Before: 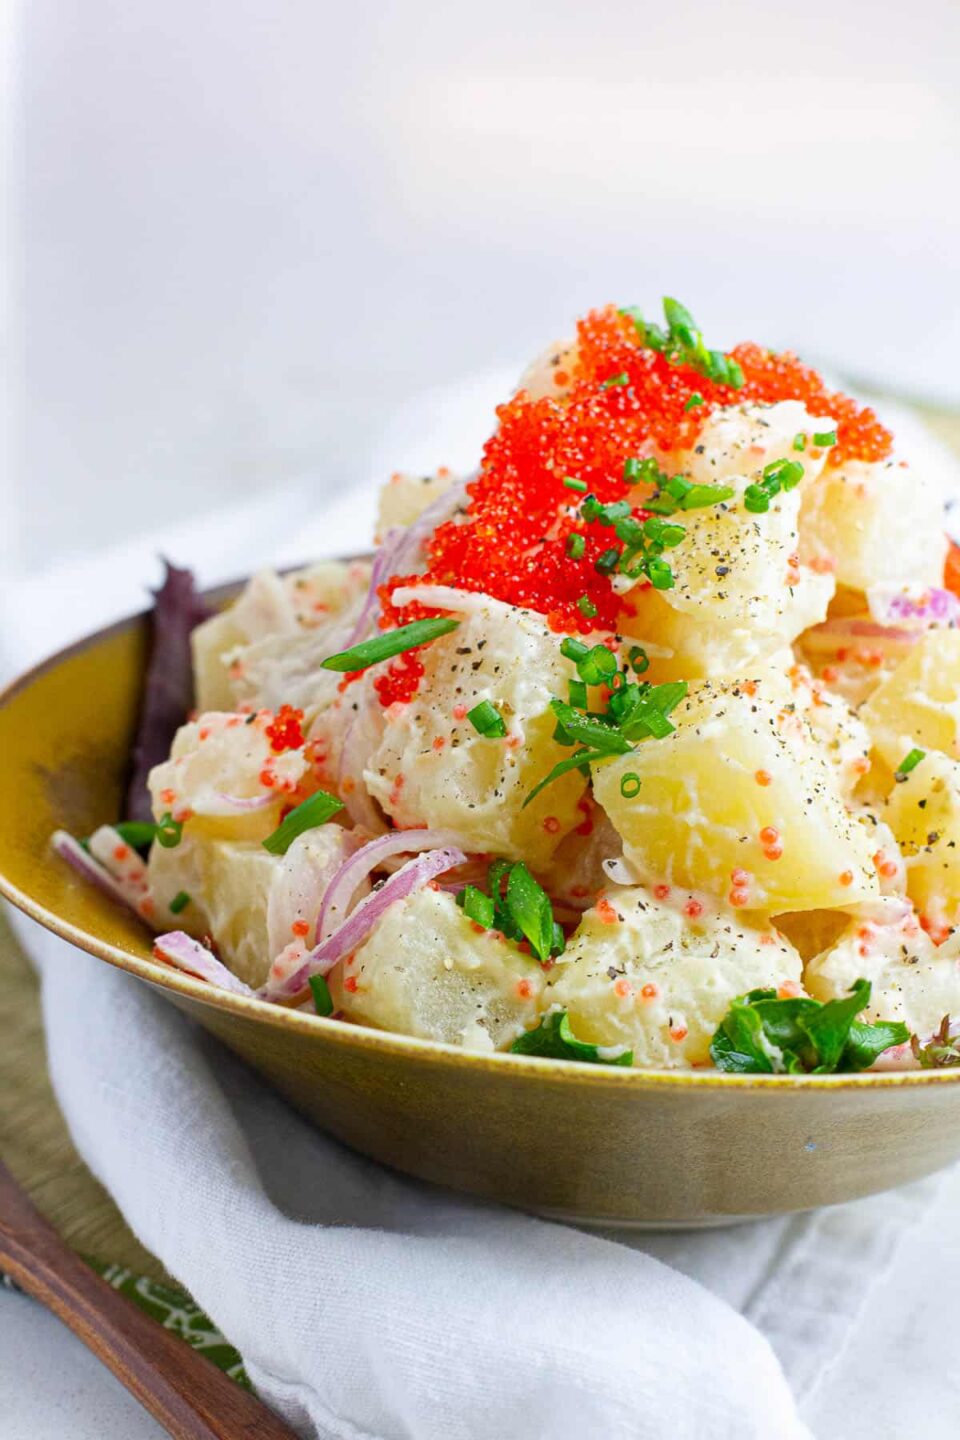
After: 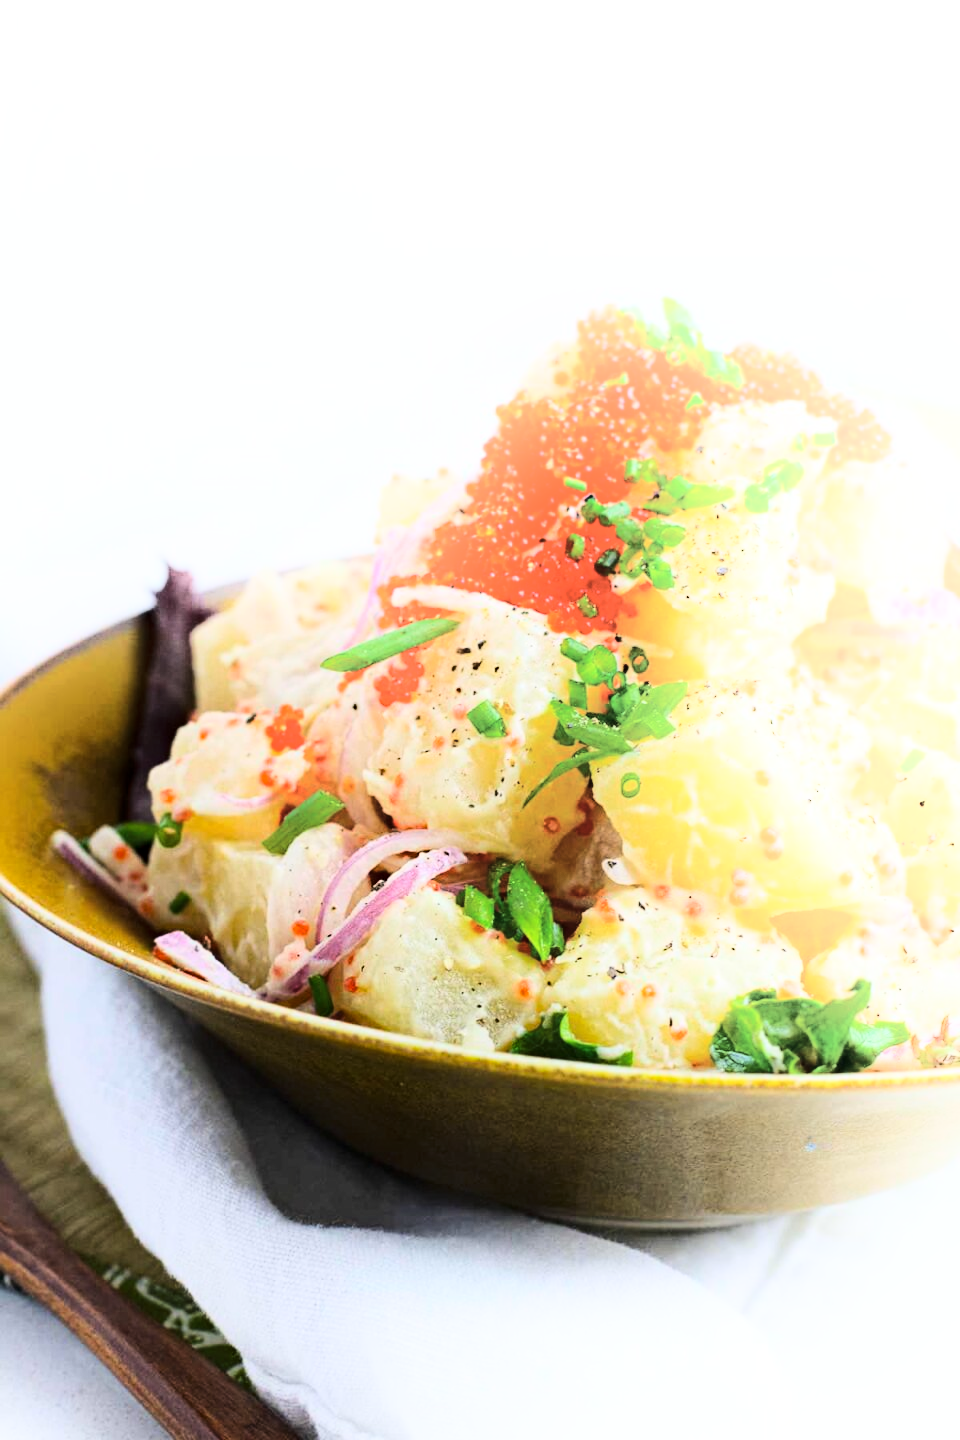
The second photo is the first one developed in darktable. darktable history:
tone curve: curves: ch0 [(0, 0) (0.195, 0.109) (0.751, 0.848) (1, 1)], color space Lab, linked channels, preserve colors none
shadows and highlights: shadows -21.3, highlights 100, soften with gaussian
haze removal: compatibility mode true, adaptive false
